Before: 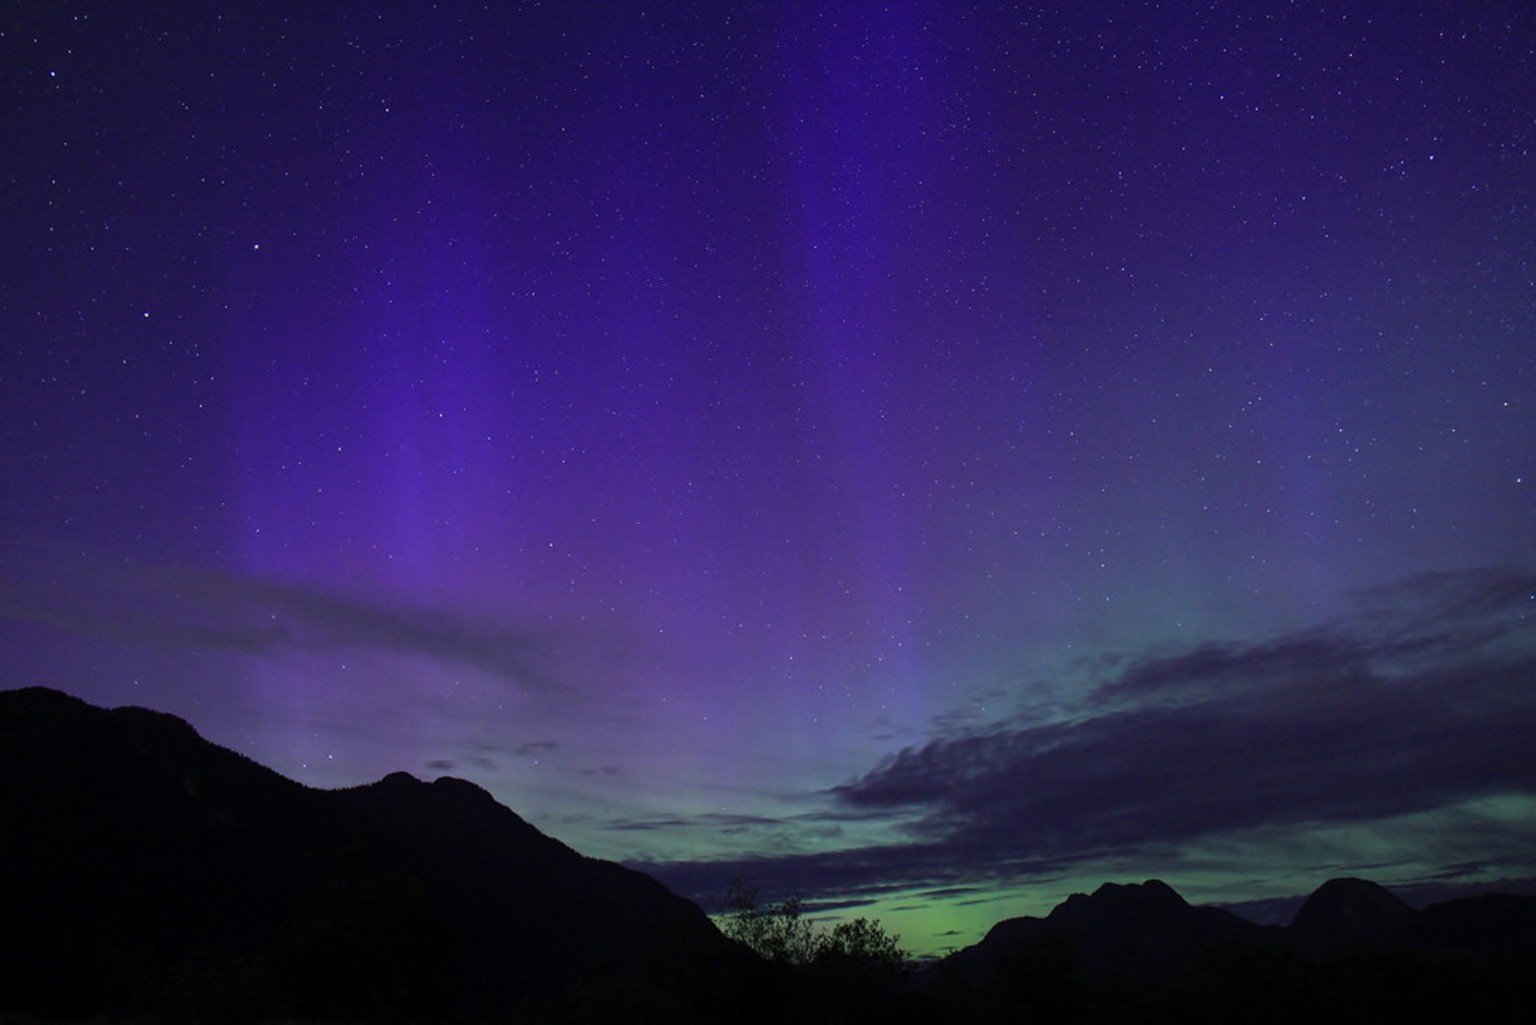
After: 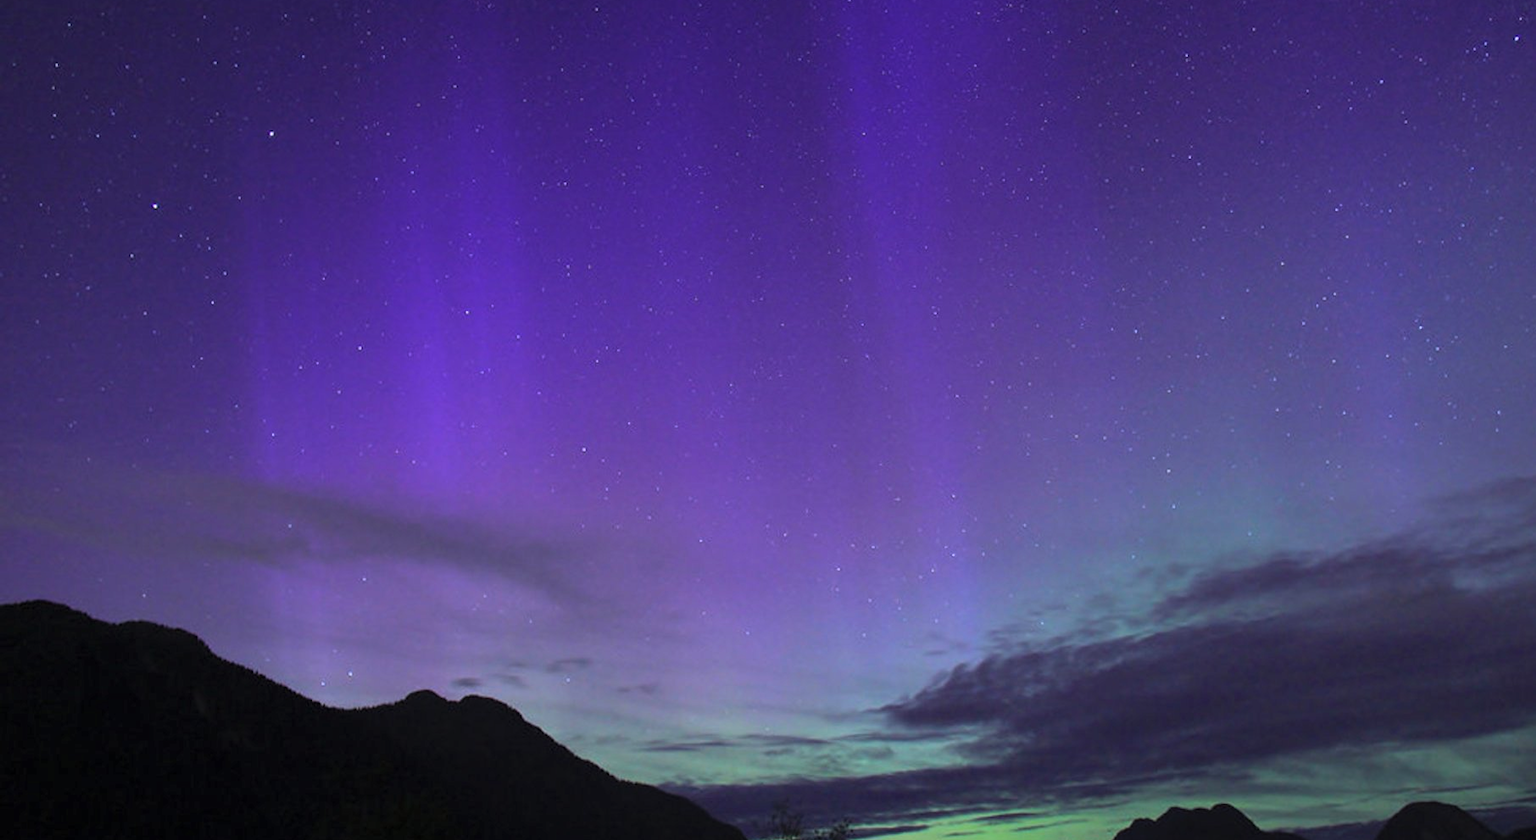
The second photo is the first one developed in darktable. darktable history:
contrast brightness saturation: brightness 0.148
crop and rotate: angle 0.037°, top 11.785%, right 5.506%, bottom 10.639%
color balance rgb: perceptual saturation grading › global saturation 0.547%, perceptual saturation grading › mid-tones 11.681%, perceptual brilliance grading › highlights 6.813%, perceptual brilliance grading › mid-tones 16.747%, perceptual brilliance grading › shadows -5.426%, global vibrance 20%
